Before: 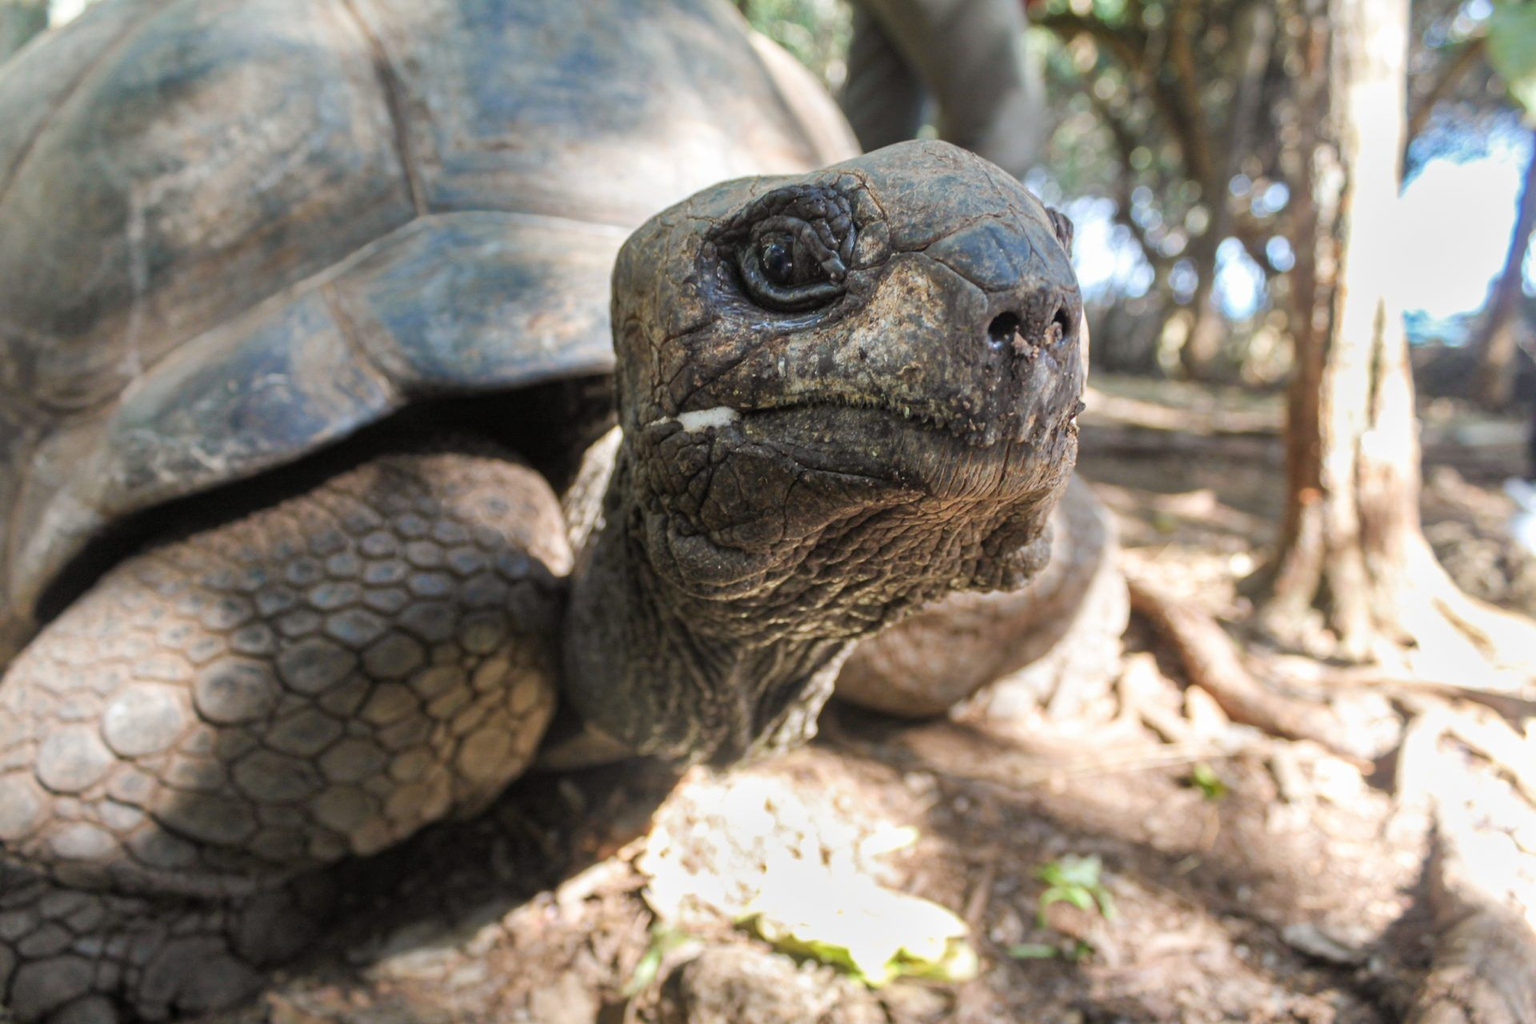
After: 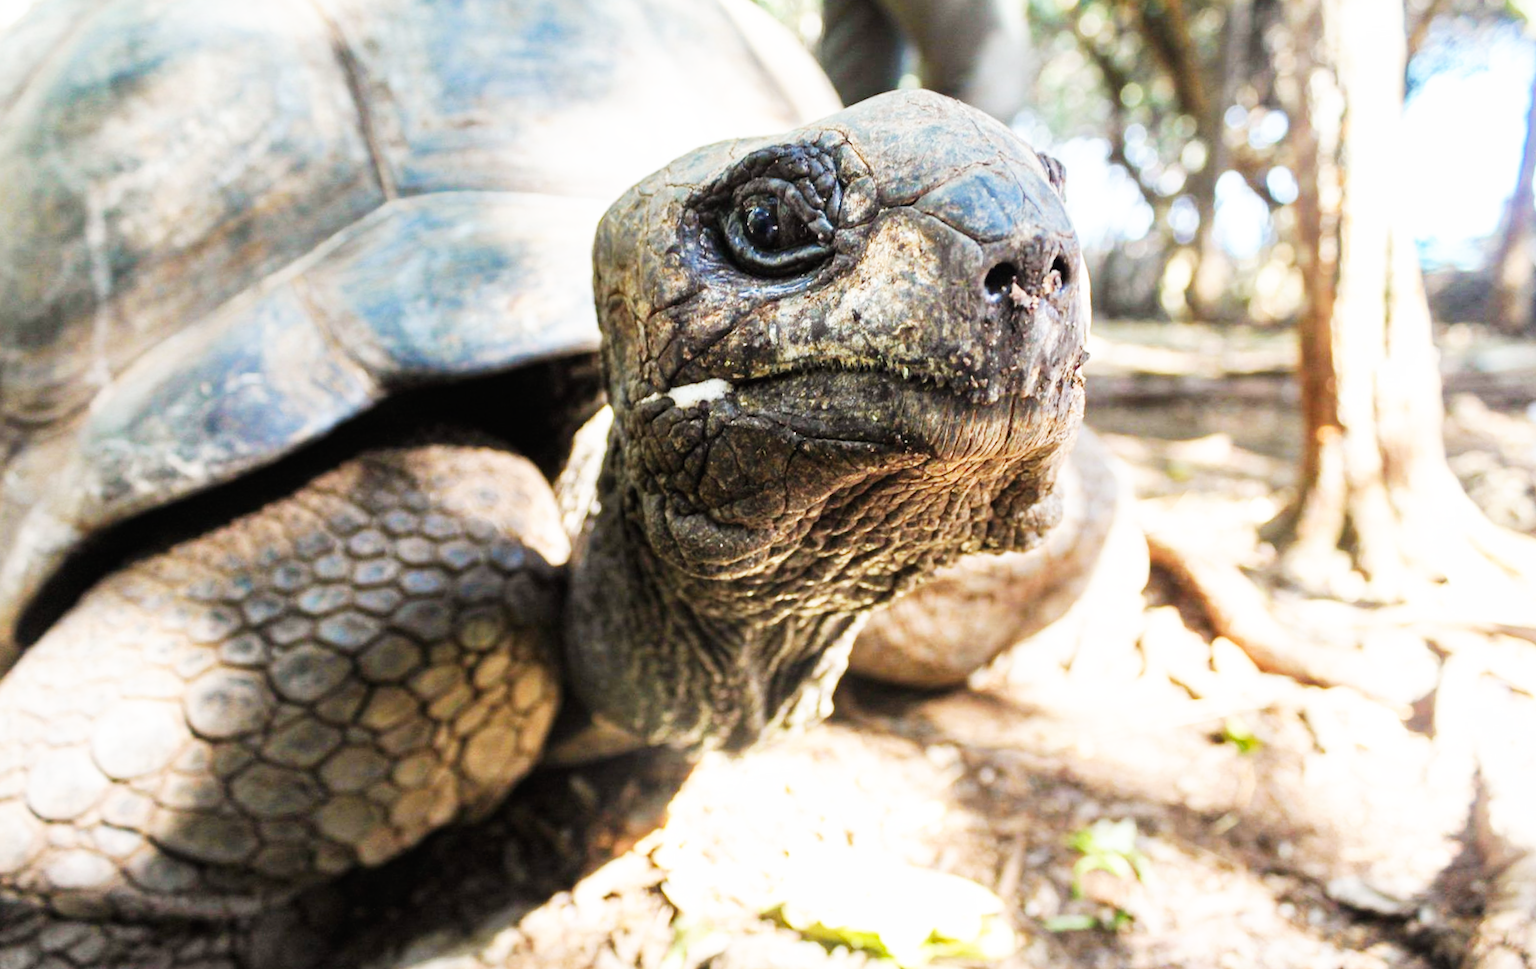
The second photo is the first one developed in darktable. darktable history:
rotate and perspective: rotation -3.52°, crop left 0.036, crop right 0.964, crop top 0.081, crop bottom 0.919
base curve: curves: ch0 [(0, 0) (0.007, 0.004) (0.027, 0.03) (0.046, 0.07) (0.207, 0.54) (0.442, 0.872) (0.673, 0.972) (1, 1)], preserve colors none
